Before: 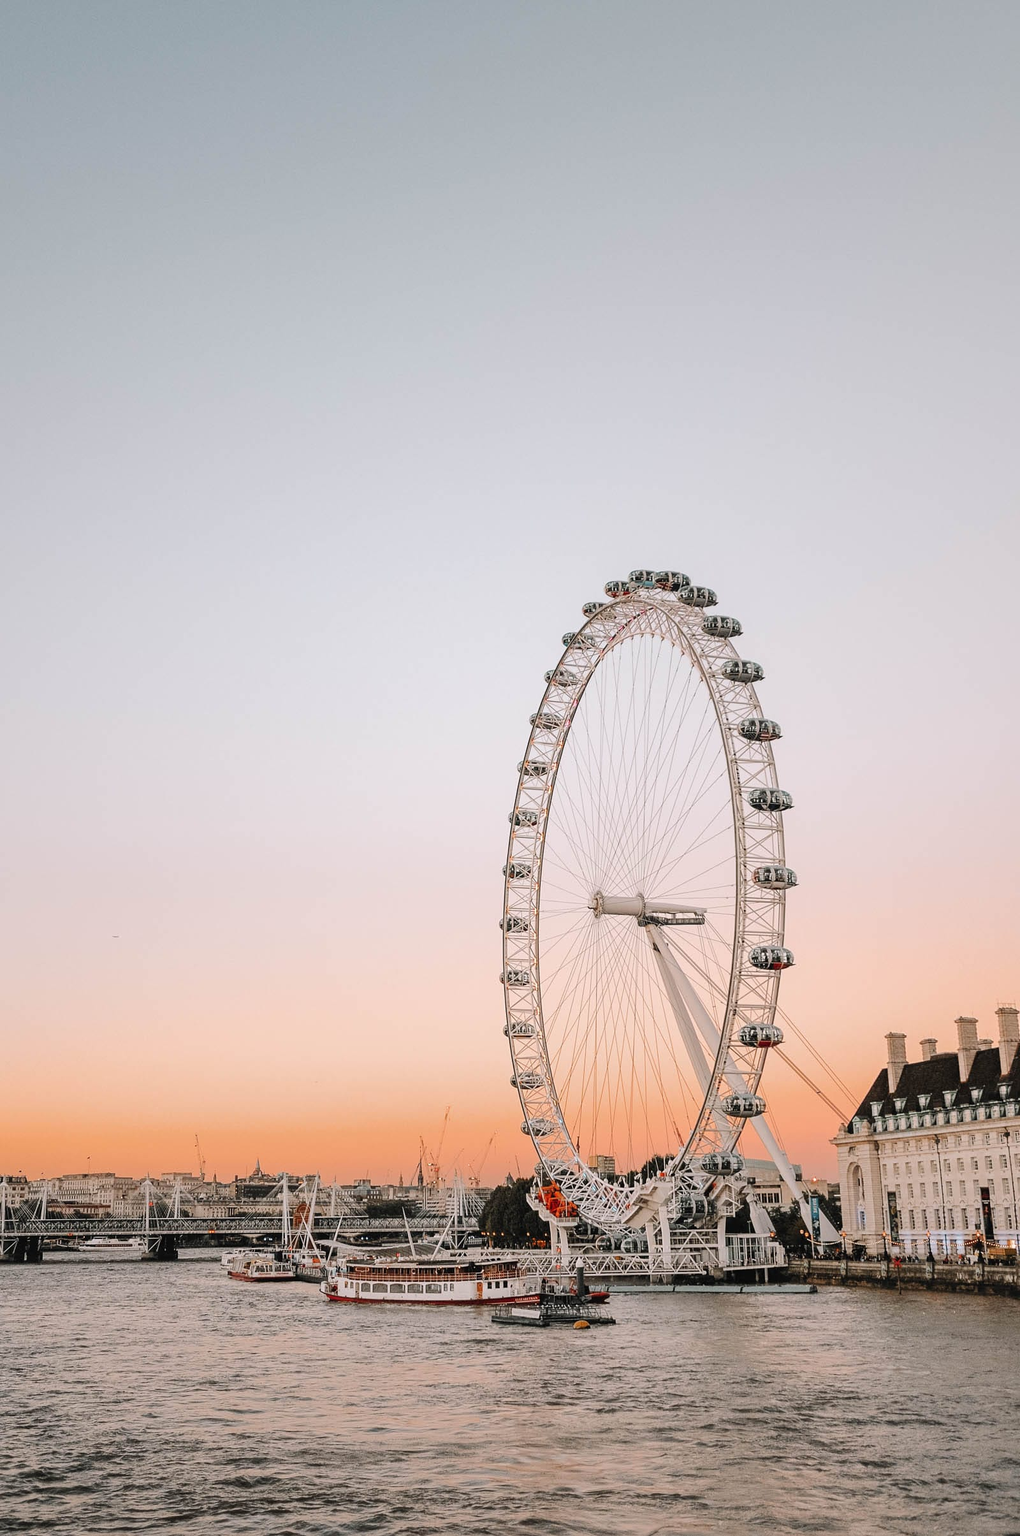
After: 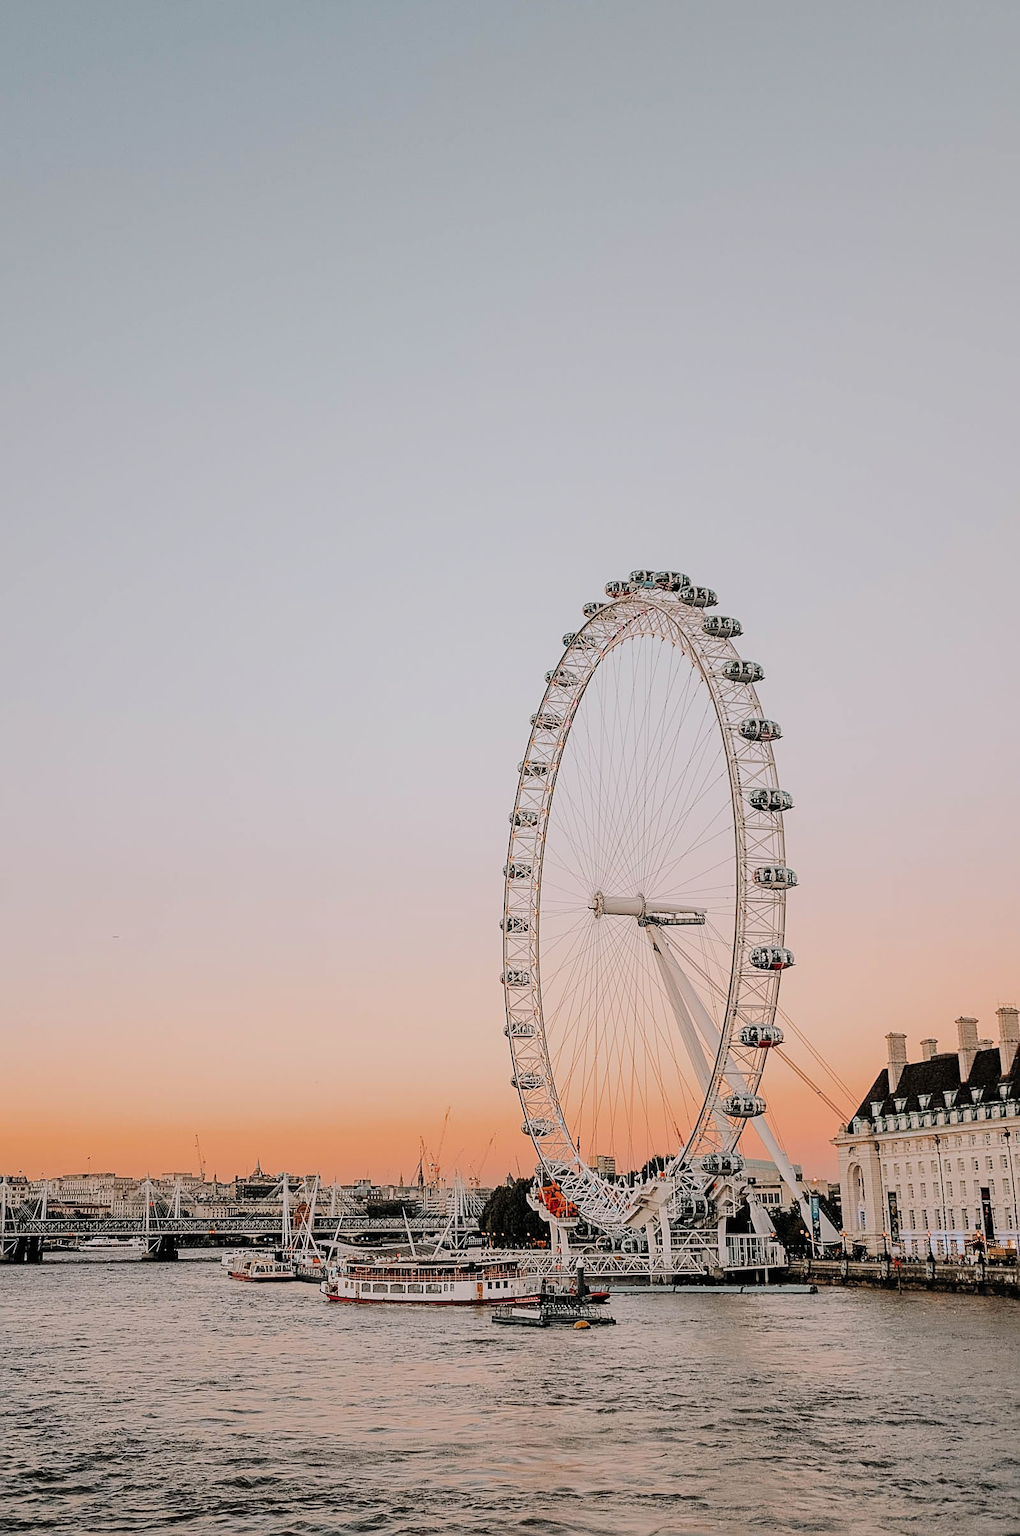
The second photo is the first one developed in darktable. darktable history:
filmic rgb: black relative exposure -7.65 EV, white relative exposure 4.56 EV, hardness 3.61, color science v6 (2022)
sharpen: on, module defaults
